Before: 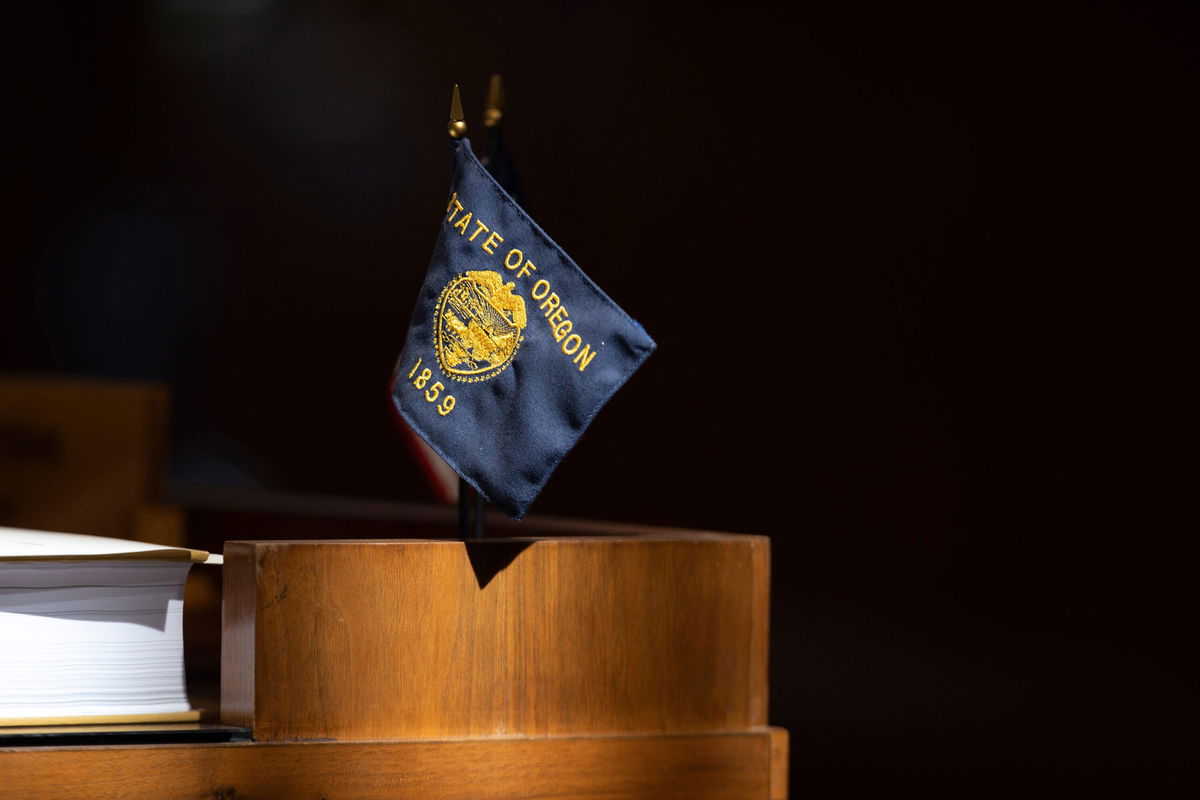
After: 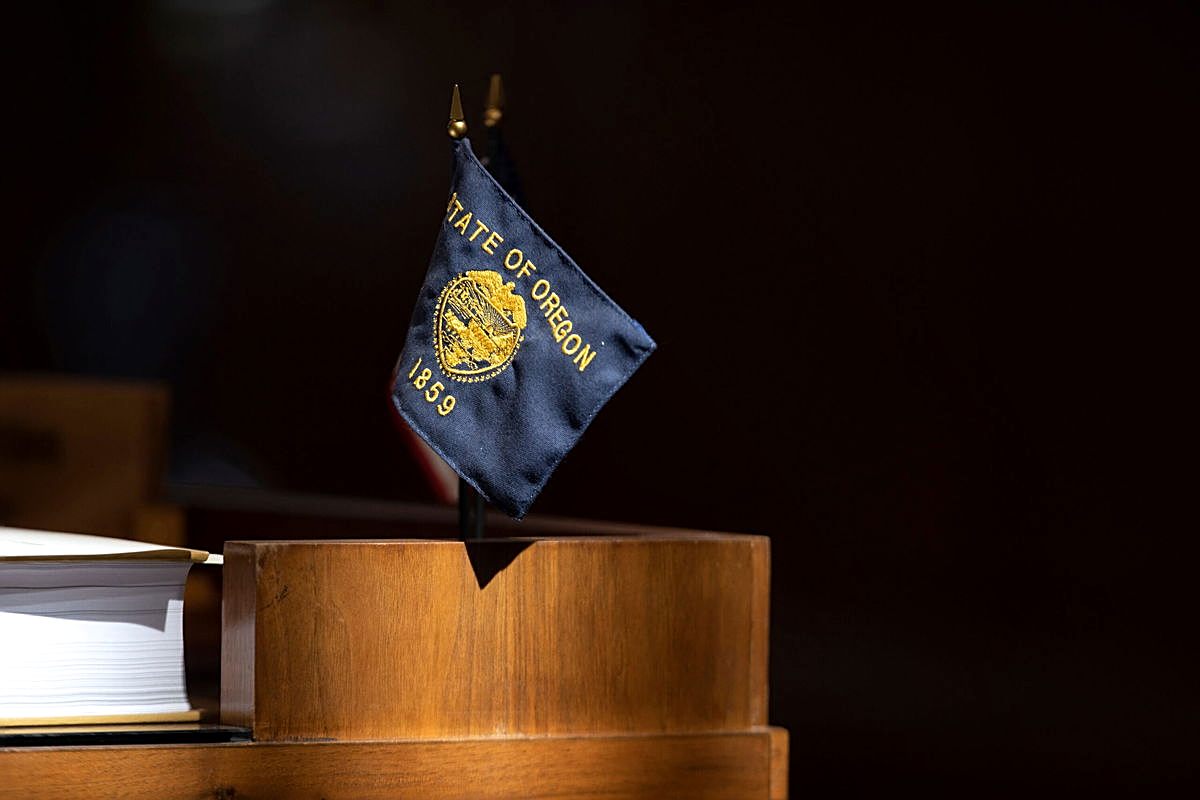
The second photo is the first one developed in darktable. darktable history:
sharpen: on, module defaults
local contrast: highlights 104%, shadows 97%, detail 120%, midtone range 0.2
